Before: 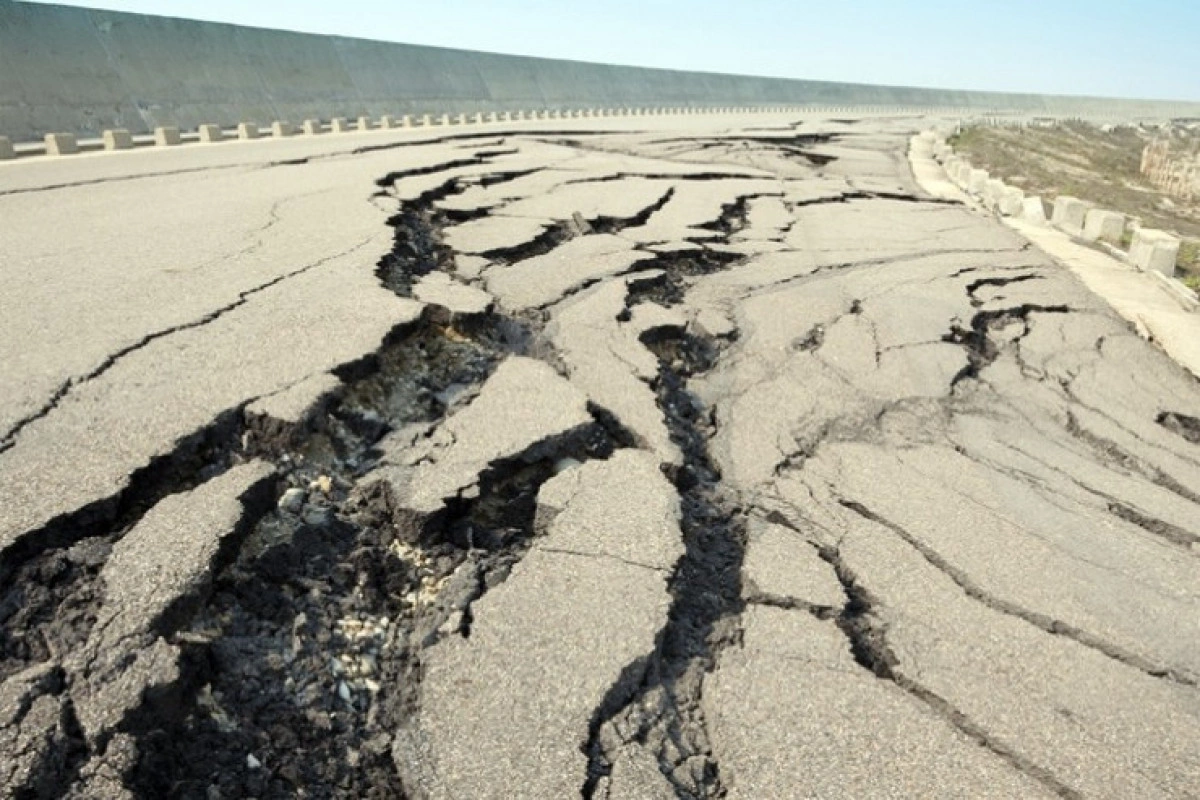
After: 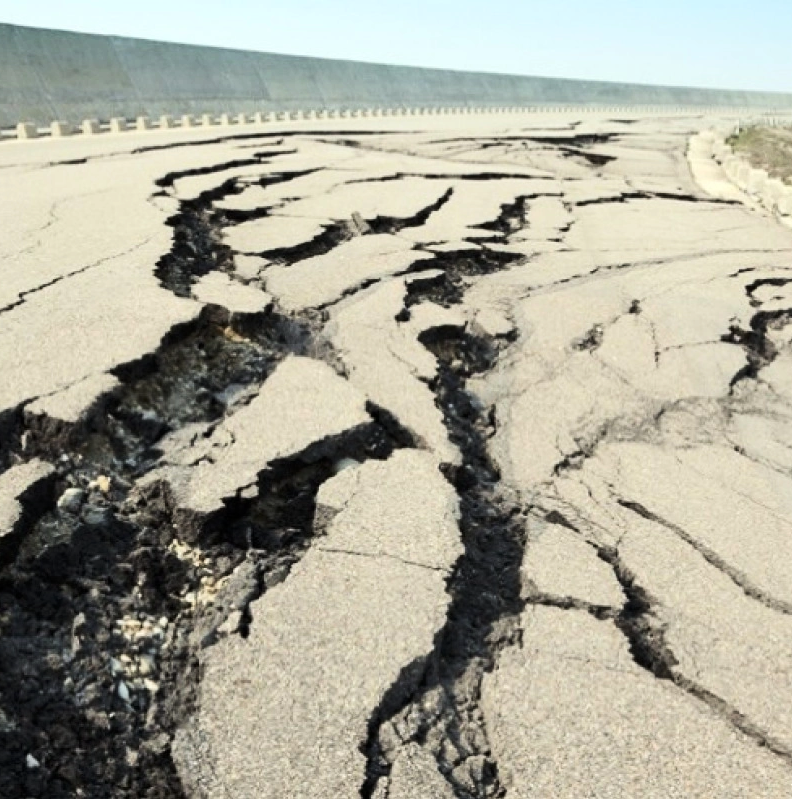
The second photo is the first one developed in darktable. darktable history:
crop and rotate: left 18.442%, right 15.508%
tone curve: curves: ch0 [(0, 0) (0.055, 0.031) (0.282, 0.215) (0.729, 0.785) (1, 1)], color space Lab, linked channels, preserve colors none
